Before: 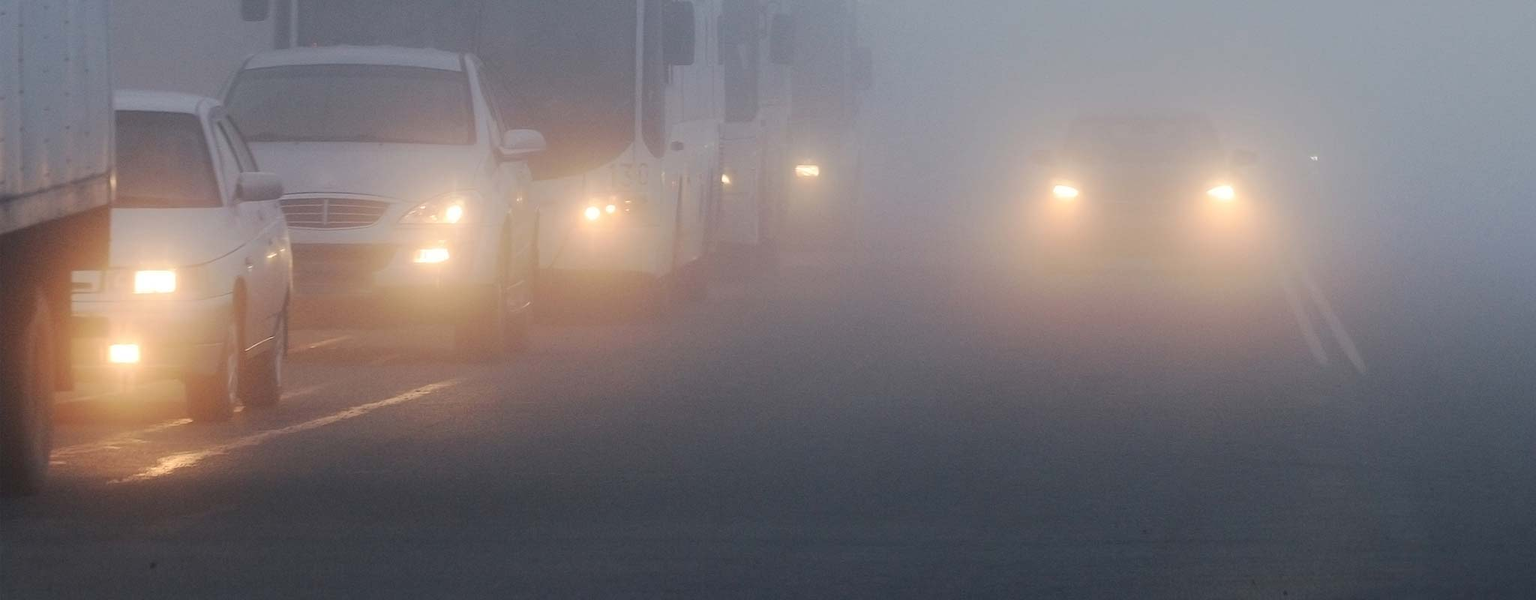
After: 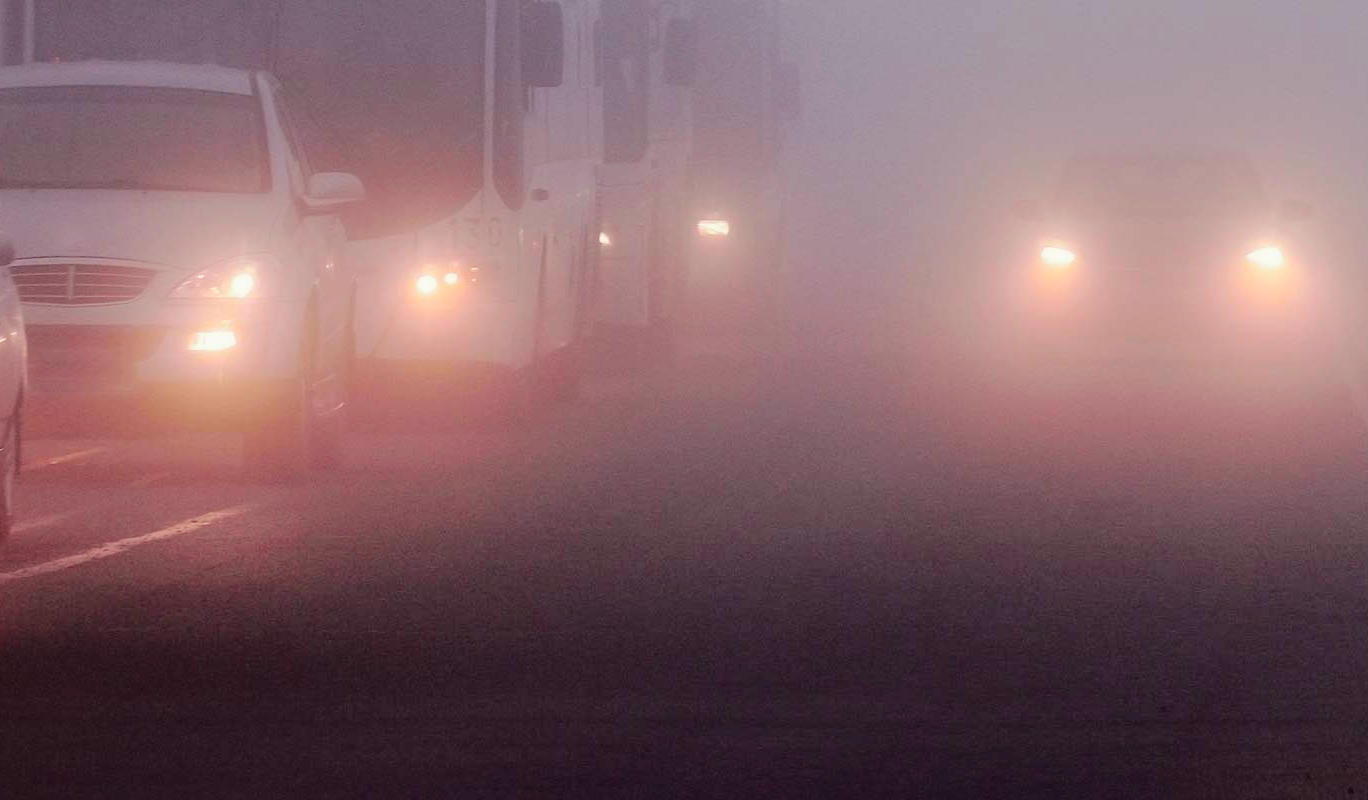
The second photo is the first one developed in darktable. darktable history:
rgb levels: mode RGB, independent channels, levels [[0, 0.474, 1], [0, 0.5, 1], [0, 0.5, 1]]
fill light: exposure -2 EV, width 8.6
tone curve: curves: ch0 [(0, 0) (0.068, 0.012) (0.183, 0.089) (0.341, 0.283) (0.547, 0.532) (0.828, 0.815) (1, 0.983)]; ch1 [(0, 0) (0.23, 0.166) (0.34, 0.308) (0.371, 0.337) (0.429, 0.411) (0.477, 0.462) (0.499, 0.498) (0.529, 0.537) (0.559, 0.582) (0.743, 0.798) (1, 1)]; ch2 [(0, 0) (0.431, 0.414) (0.498, 0.503) (0.524, 0.528) (0.568, 0.546) (0.6, 0.597) (0.634, 0.645) (0.728, 0.742) (1, 1)], color space Lab, independent channels, preserve colors none
crop and rotate: left 17.732%, right 15.423%
